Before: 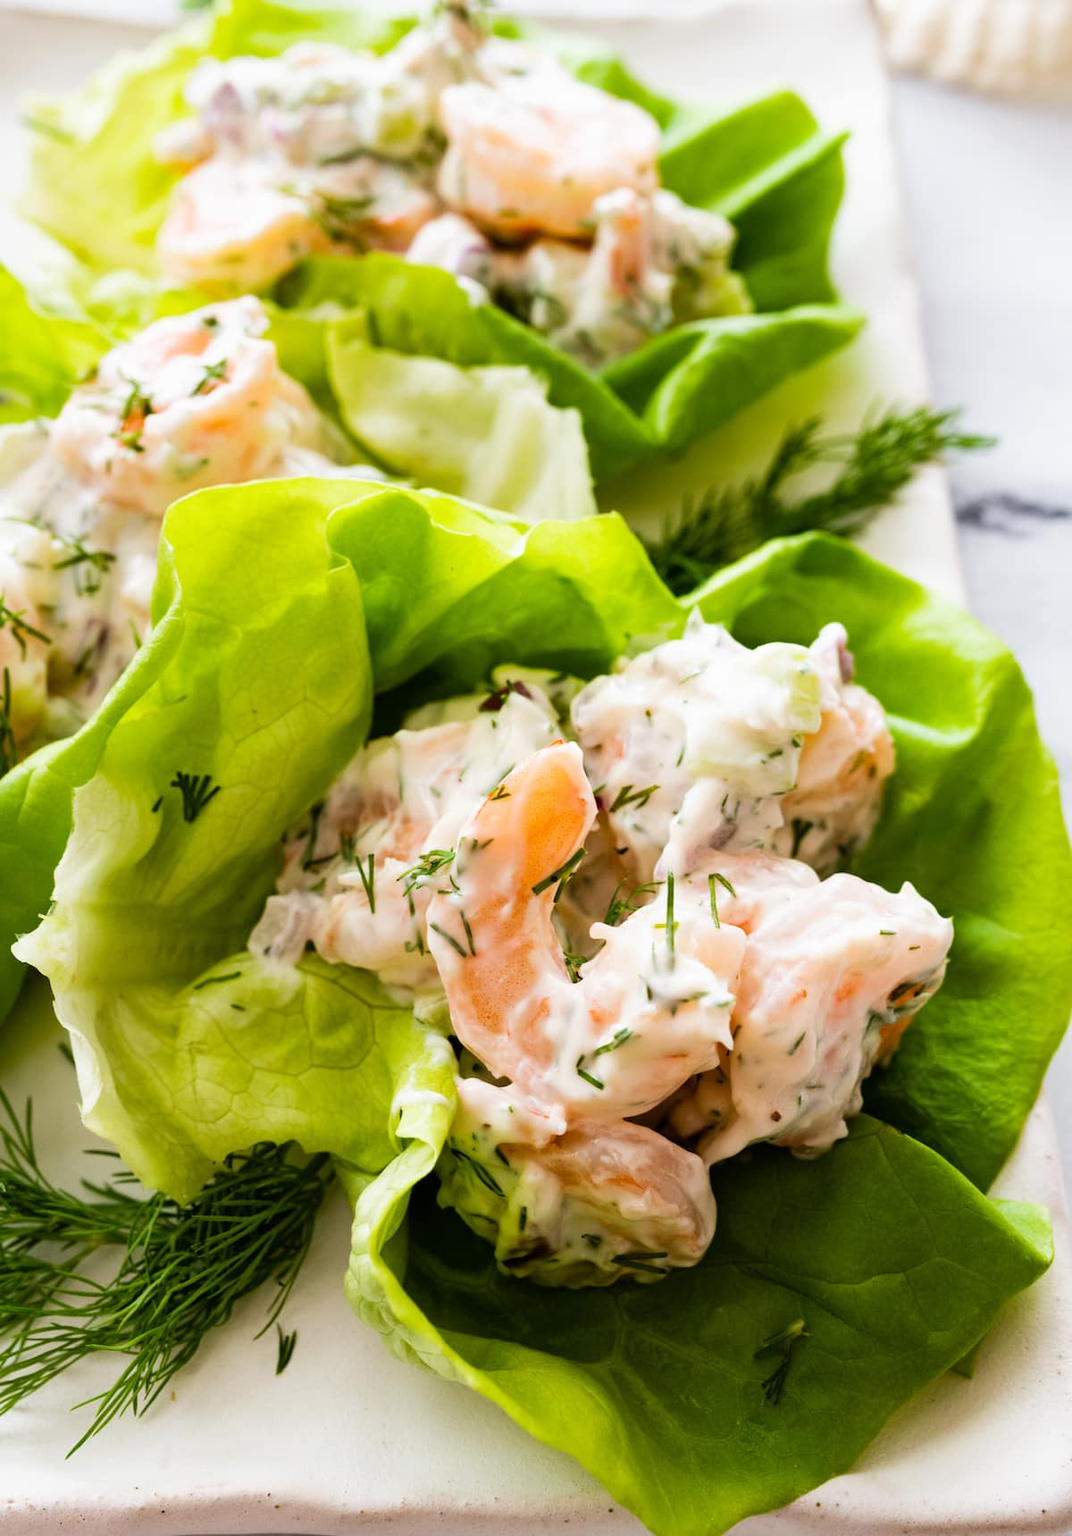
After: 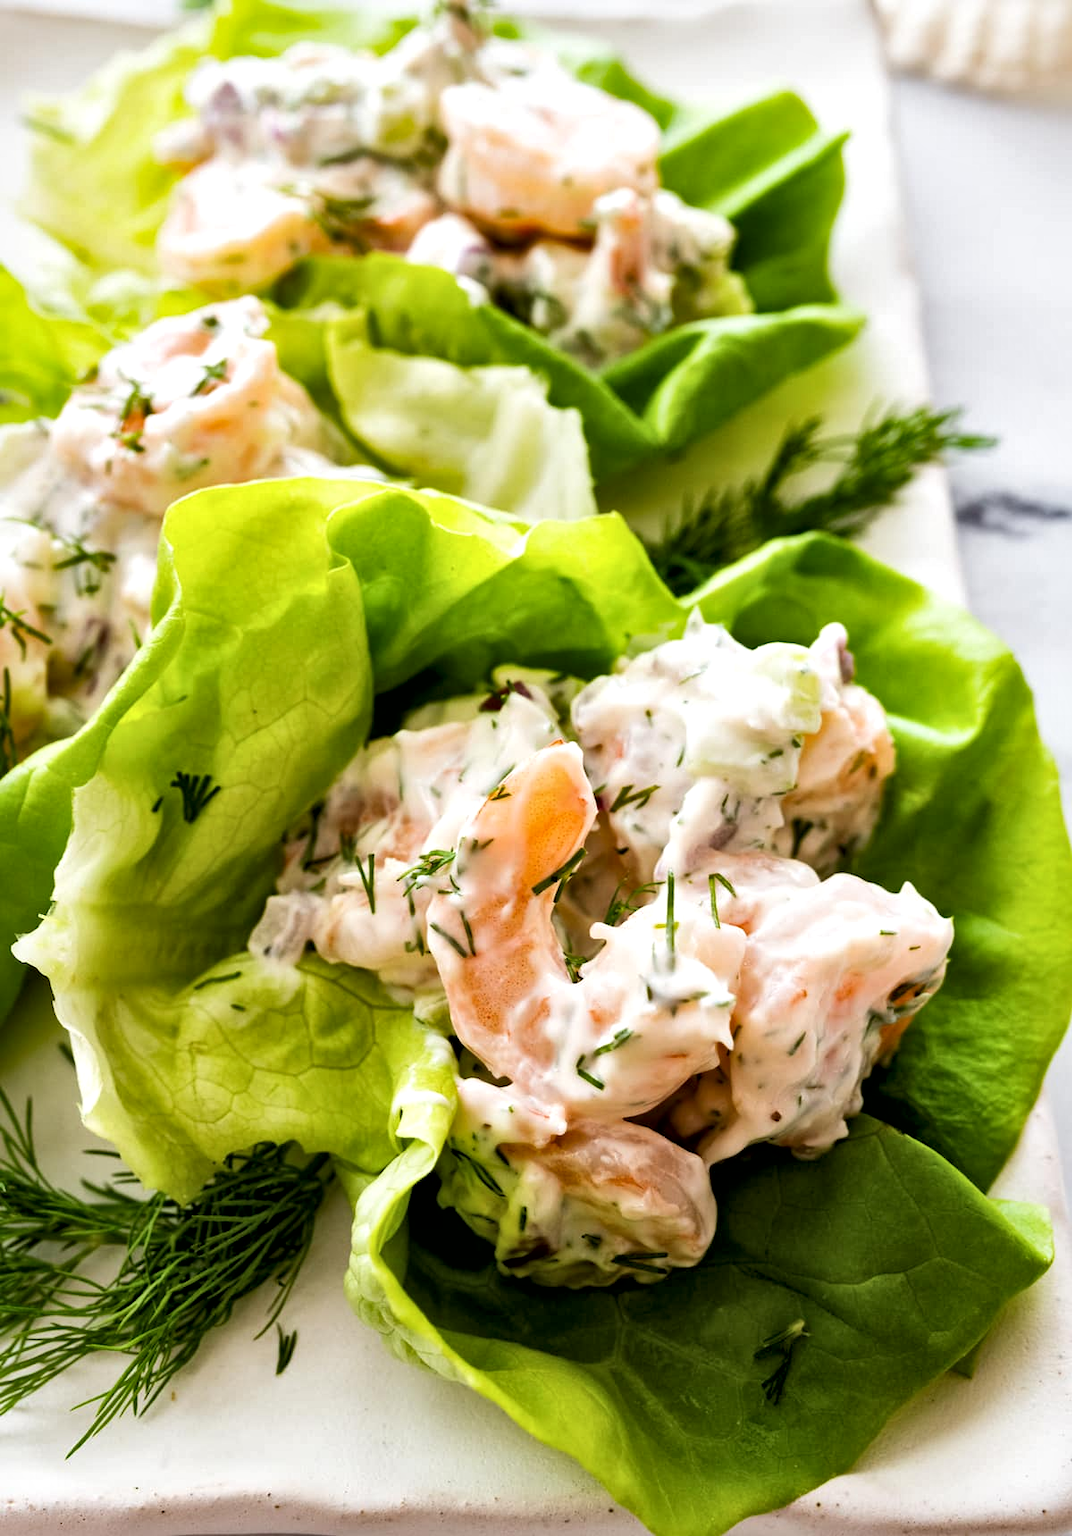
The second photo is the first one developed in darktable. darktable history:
tone equalizer: on, module defaults
local contrast: mode bilateral grid, contrast 26, coarseness 46, detail 152%, midtone range 0.2
